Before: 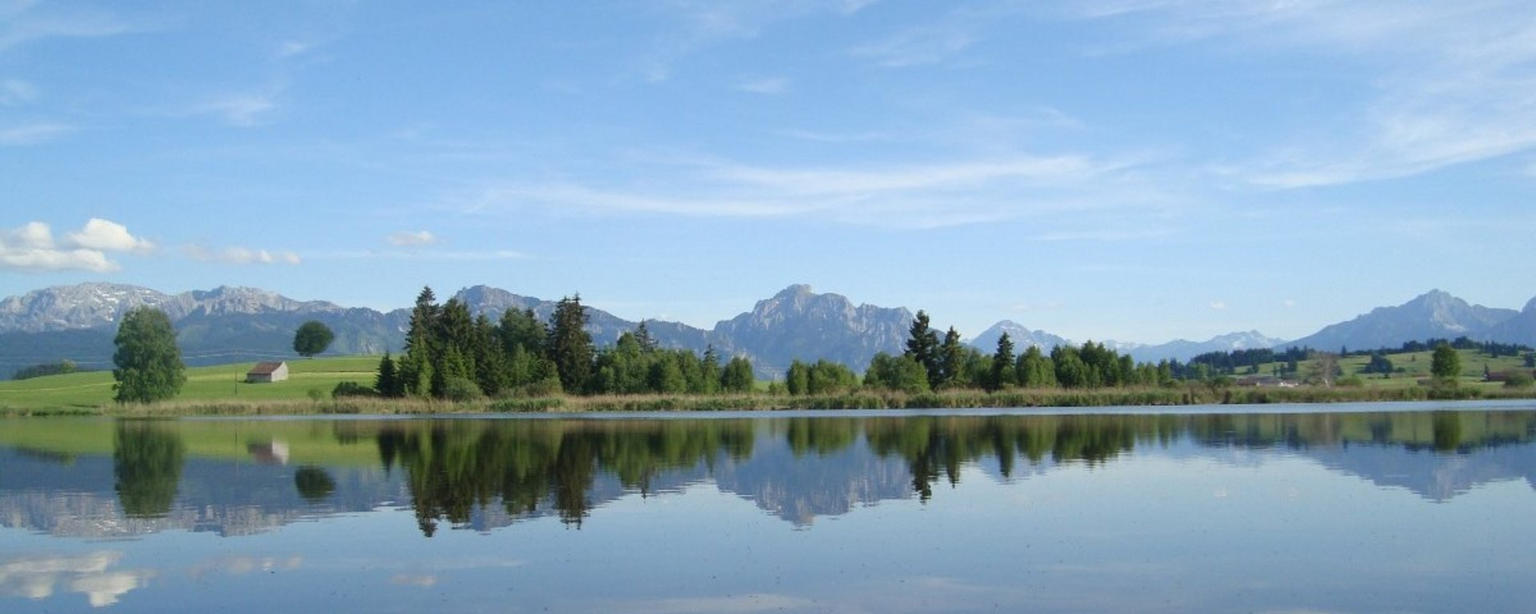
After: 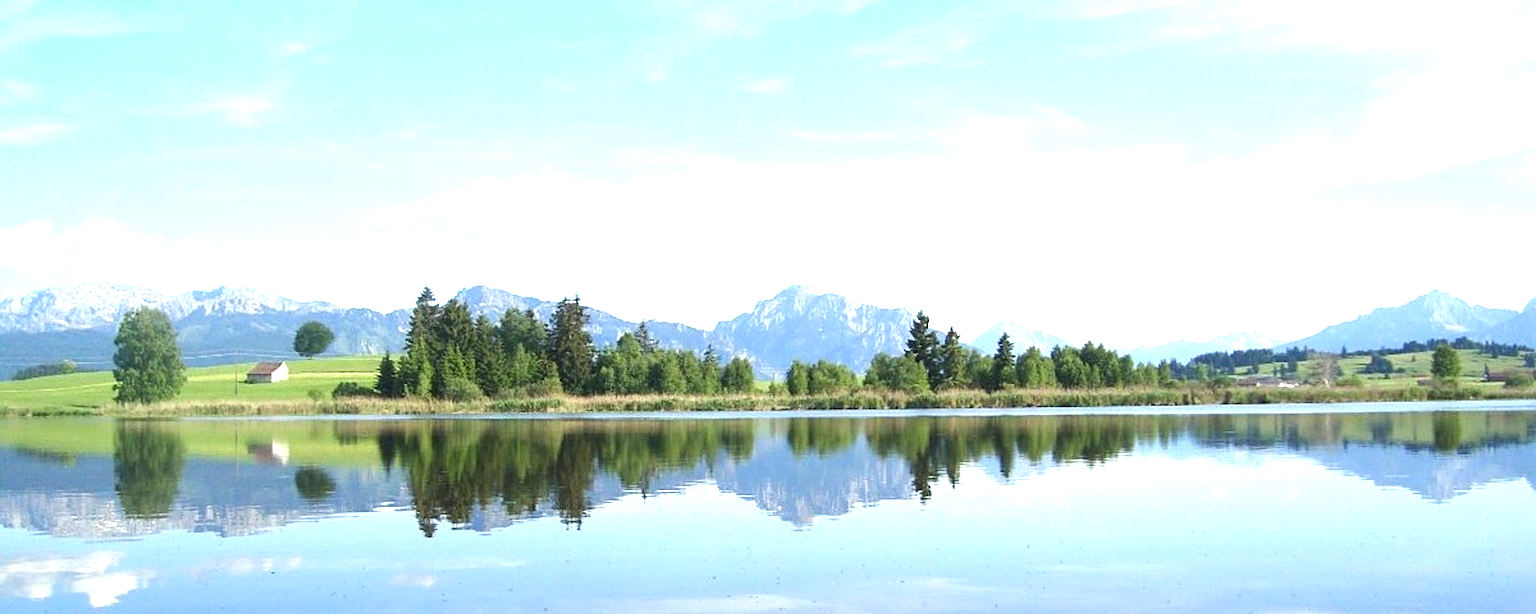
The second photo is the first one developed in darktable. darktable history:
exposure: black level correction 0, exposure 1.379 EV, compensate exposure bias true, compensate highlight preservation false
sharpen: on, module defaults
